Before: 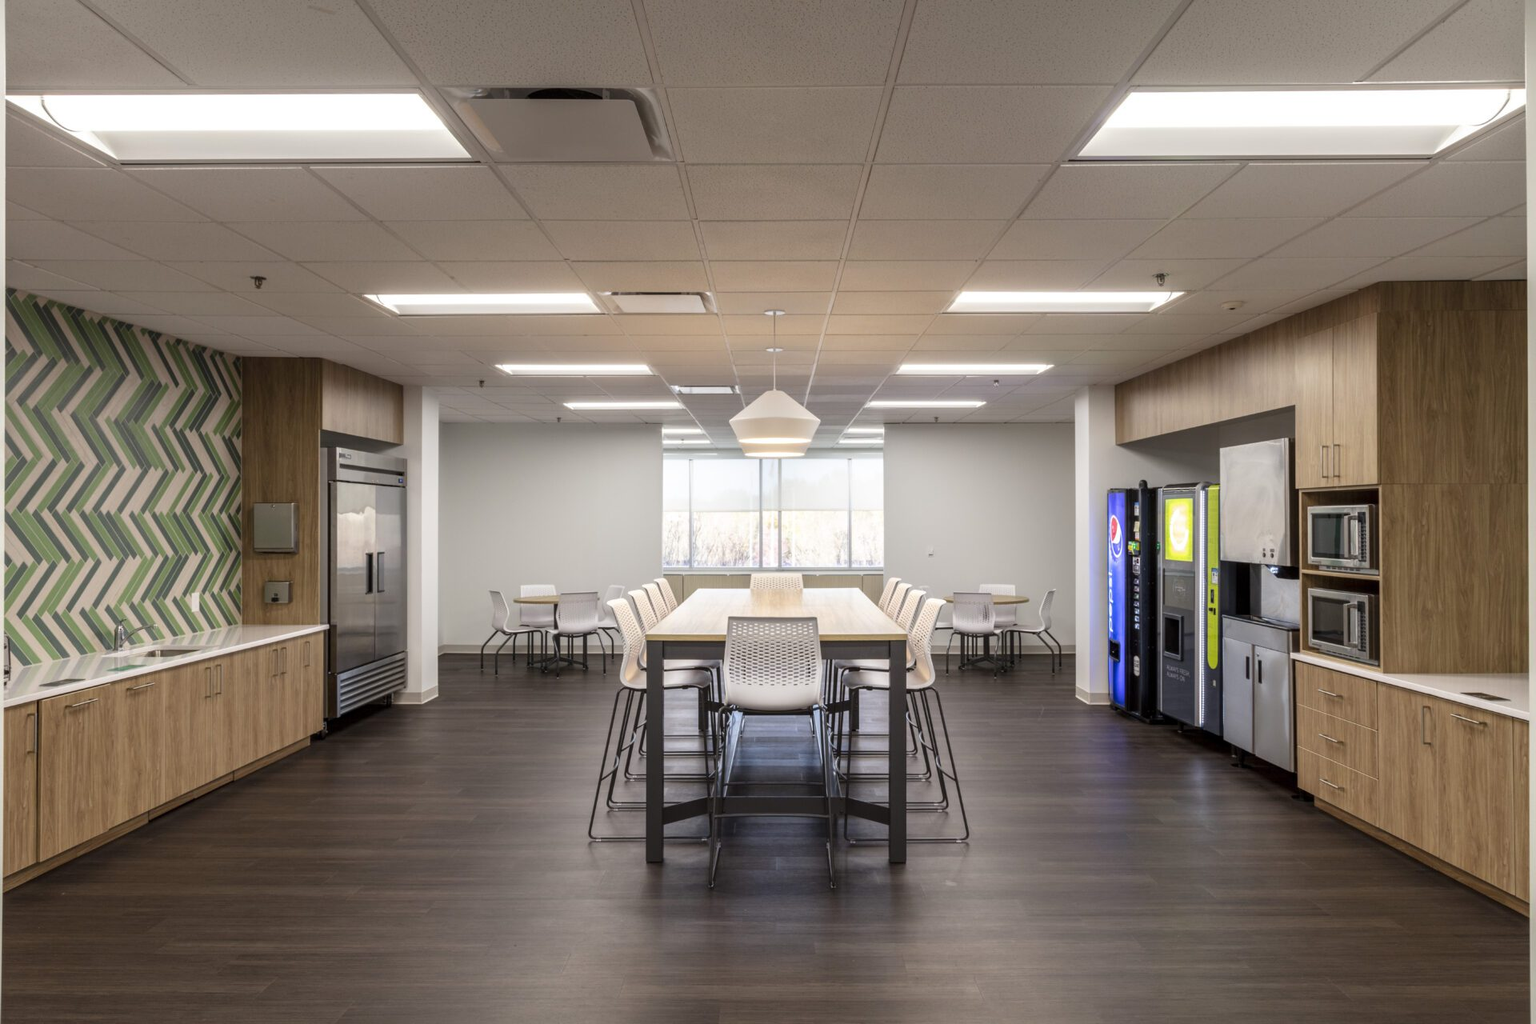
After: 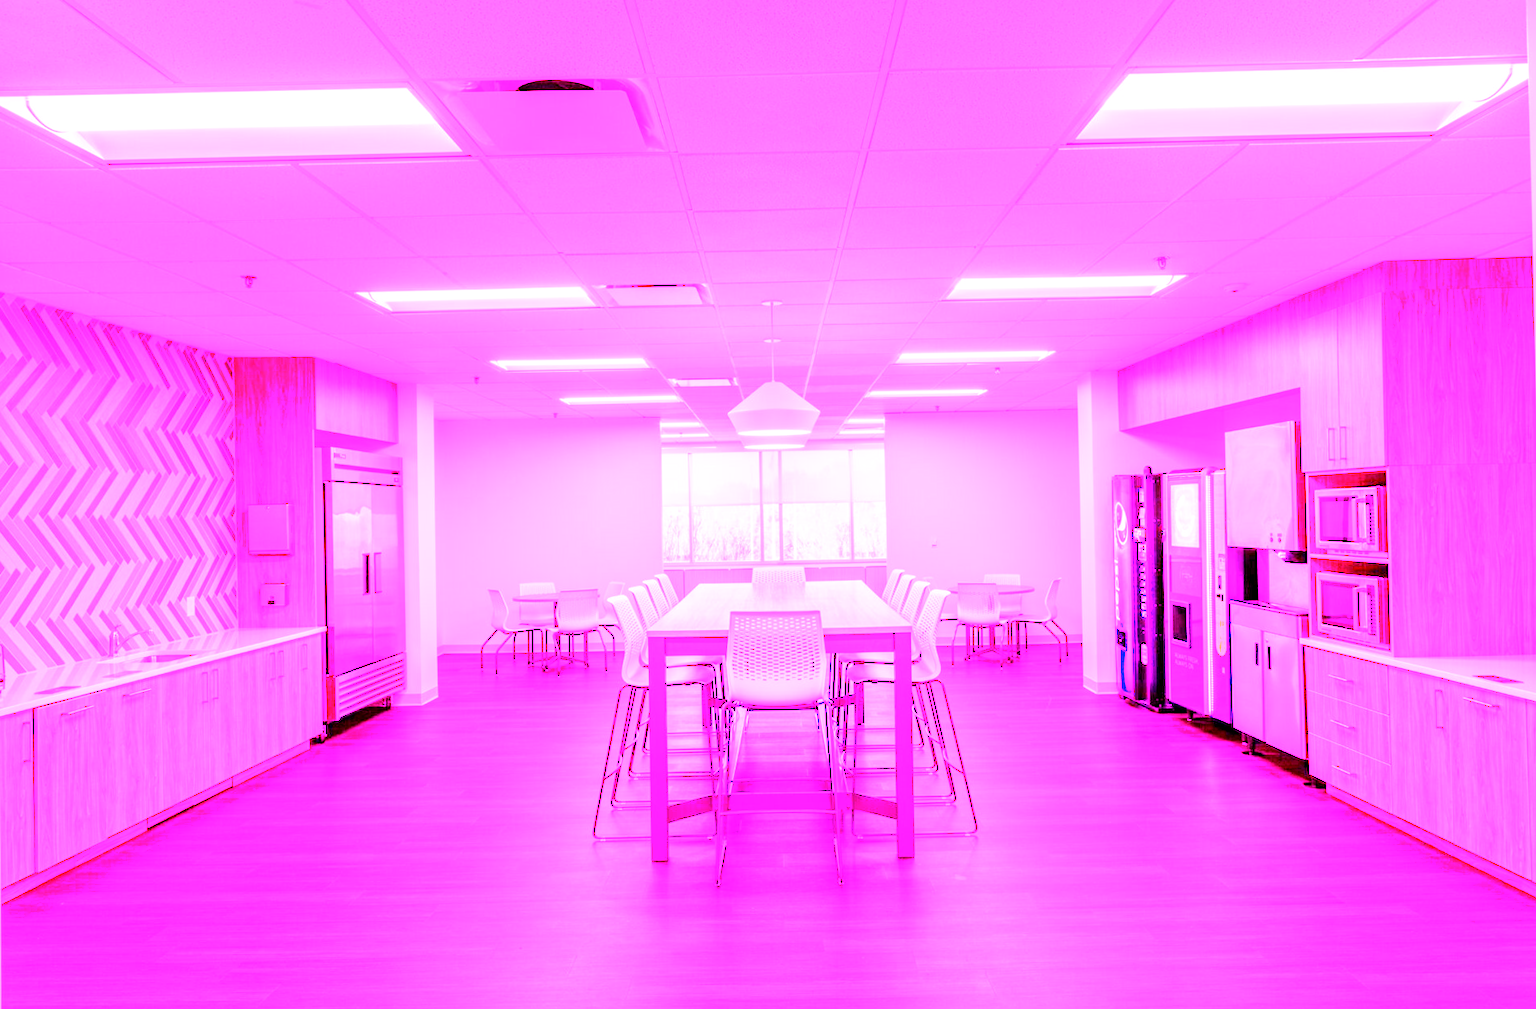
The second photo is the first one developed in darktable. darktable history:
white balance: red 8, blue 8
rotate and perspective: rotation -1°, crop left 0.011, crop right 0.989, crop top 0.025, crop bottom 0.975
